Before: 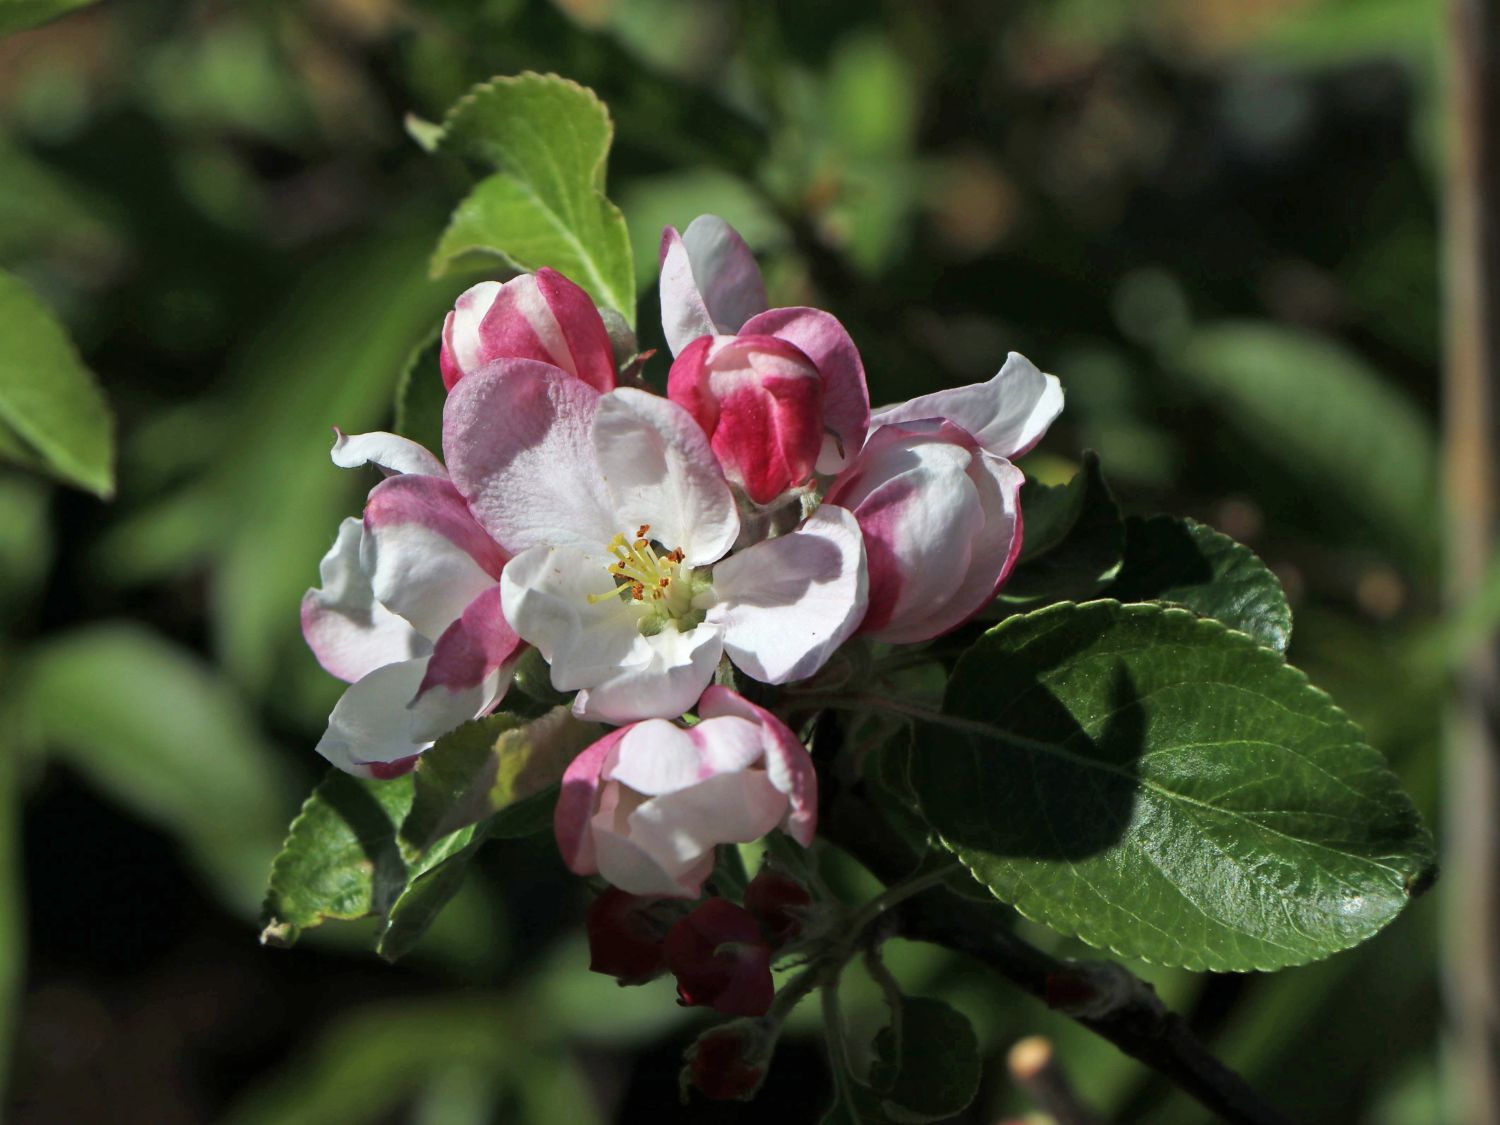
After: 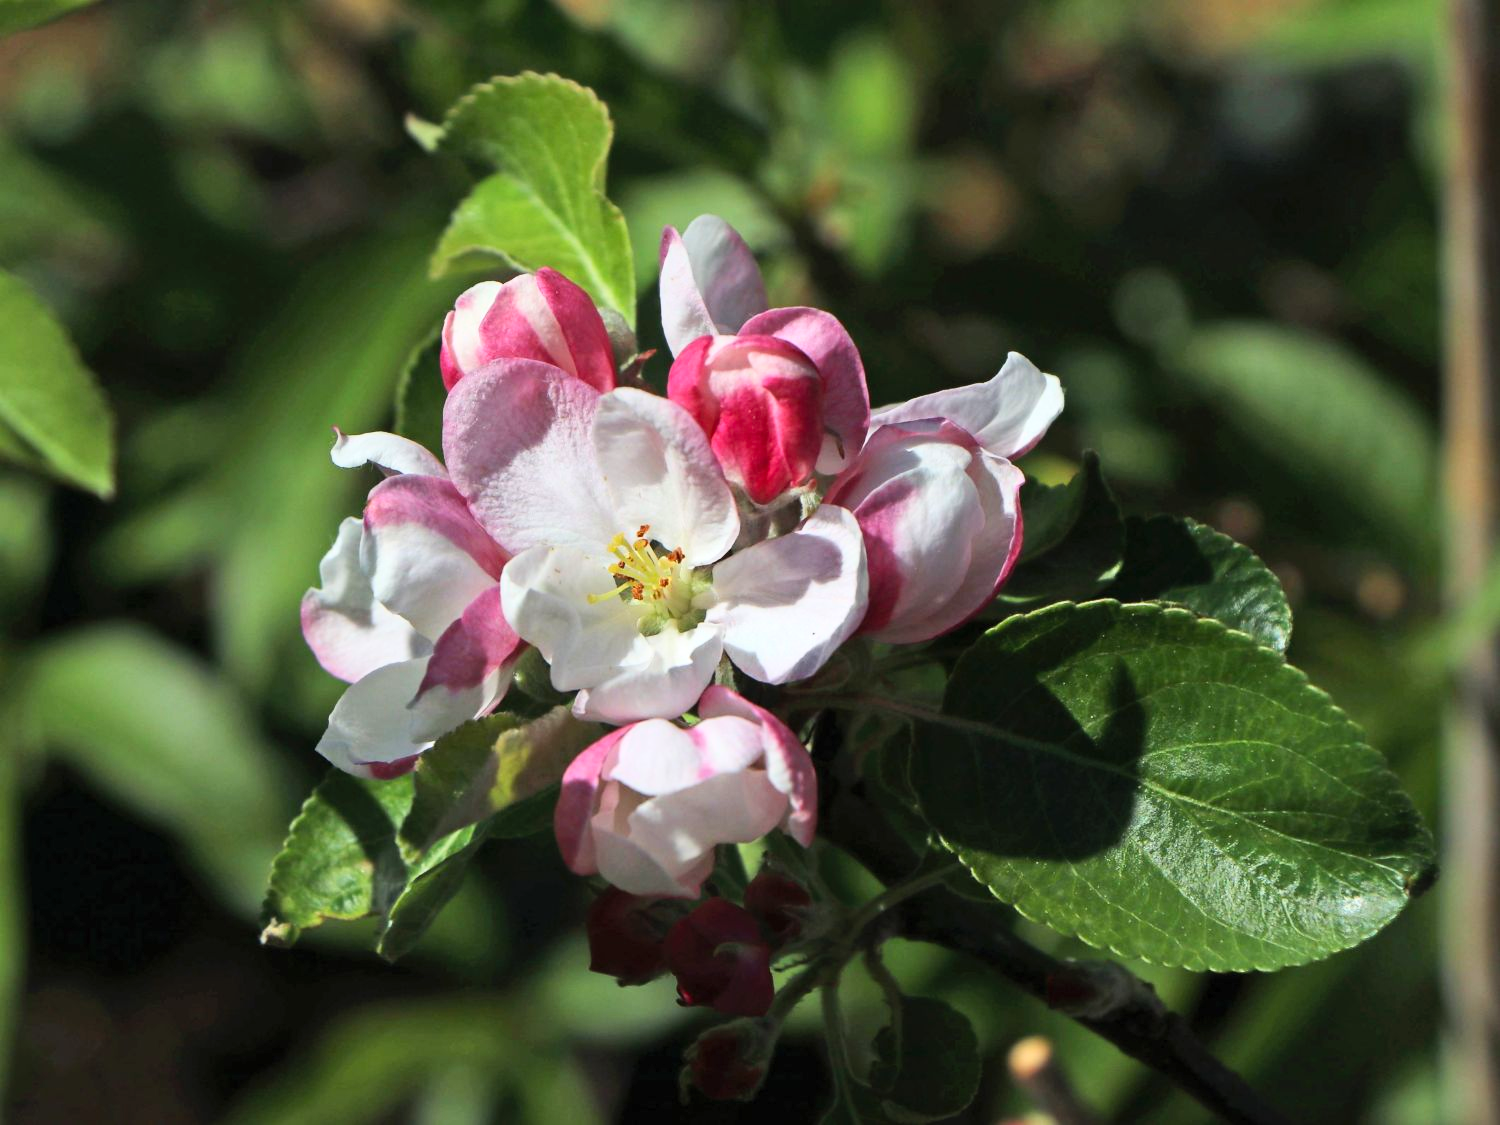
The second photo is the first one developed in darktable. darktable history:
contrast brightness saturation: contrast 0.198, brightness 0.17, saturation 0.22
